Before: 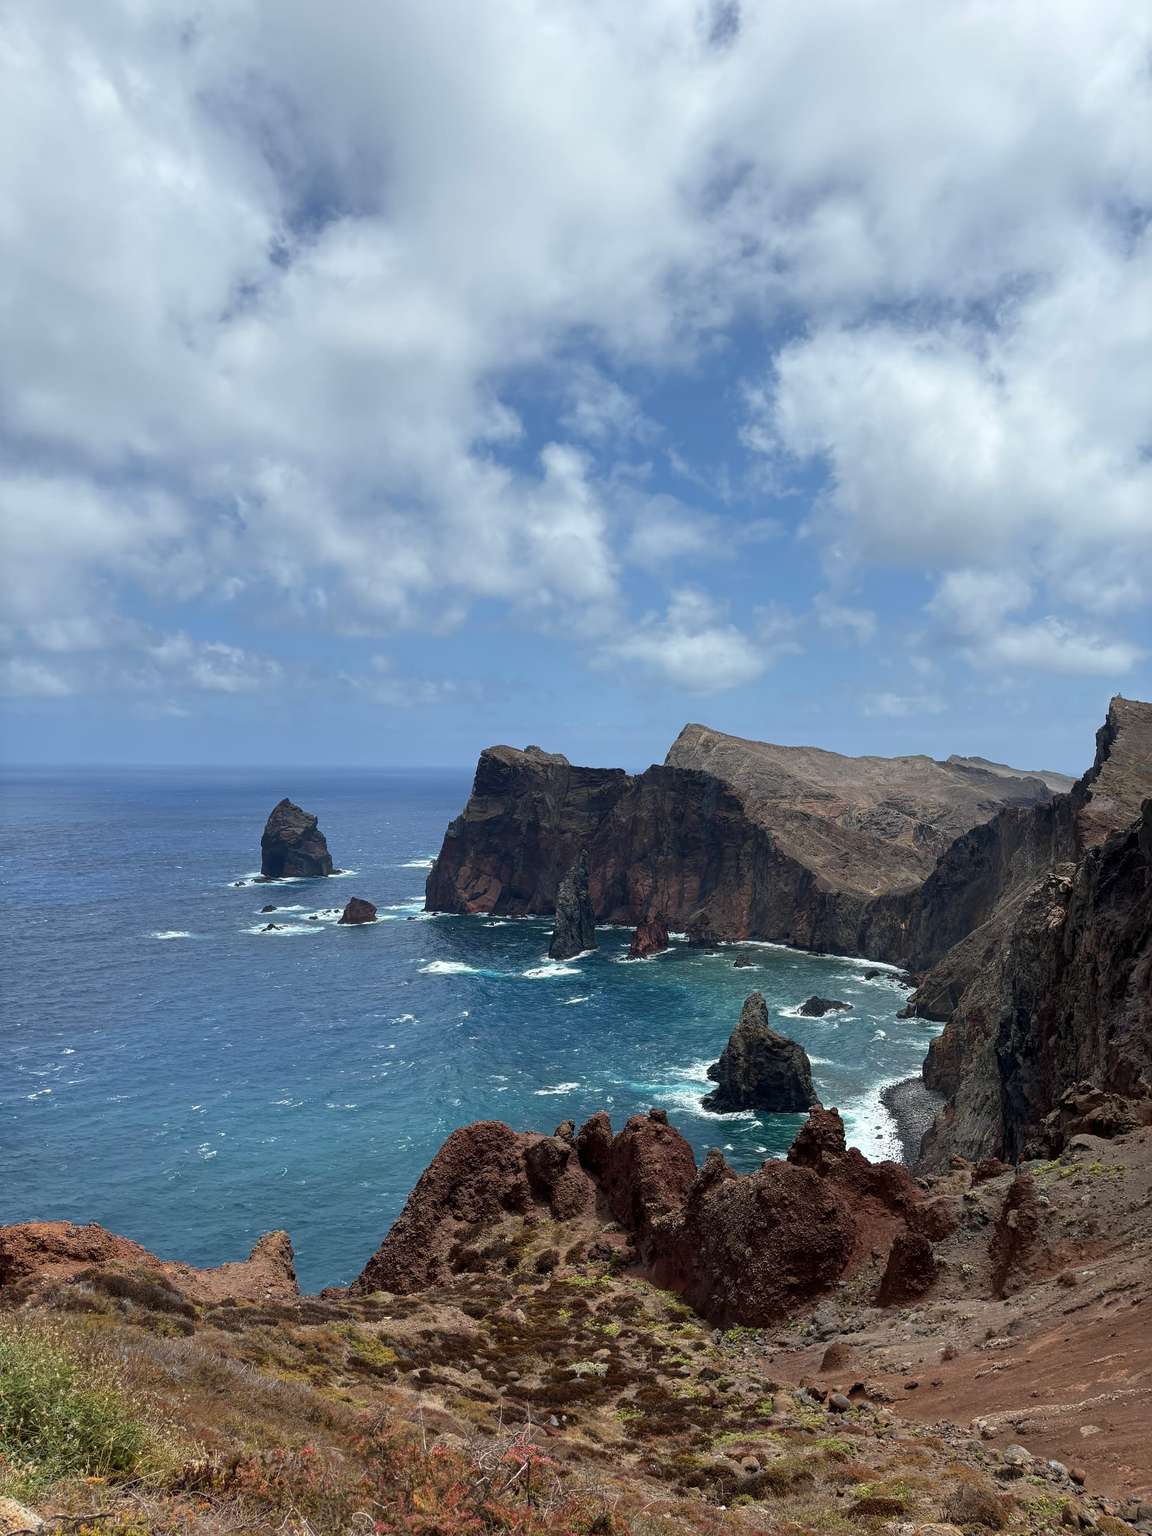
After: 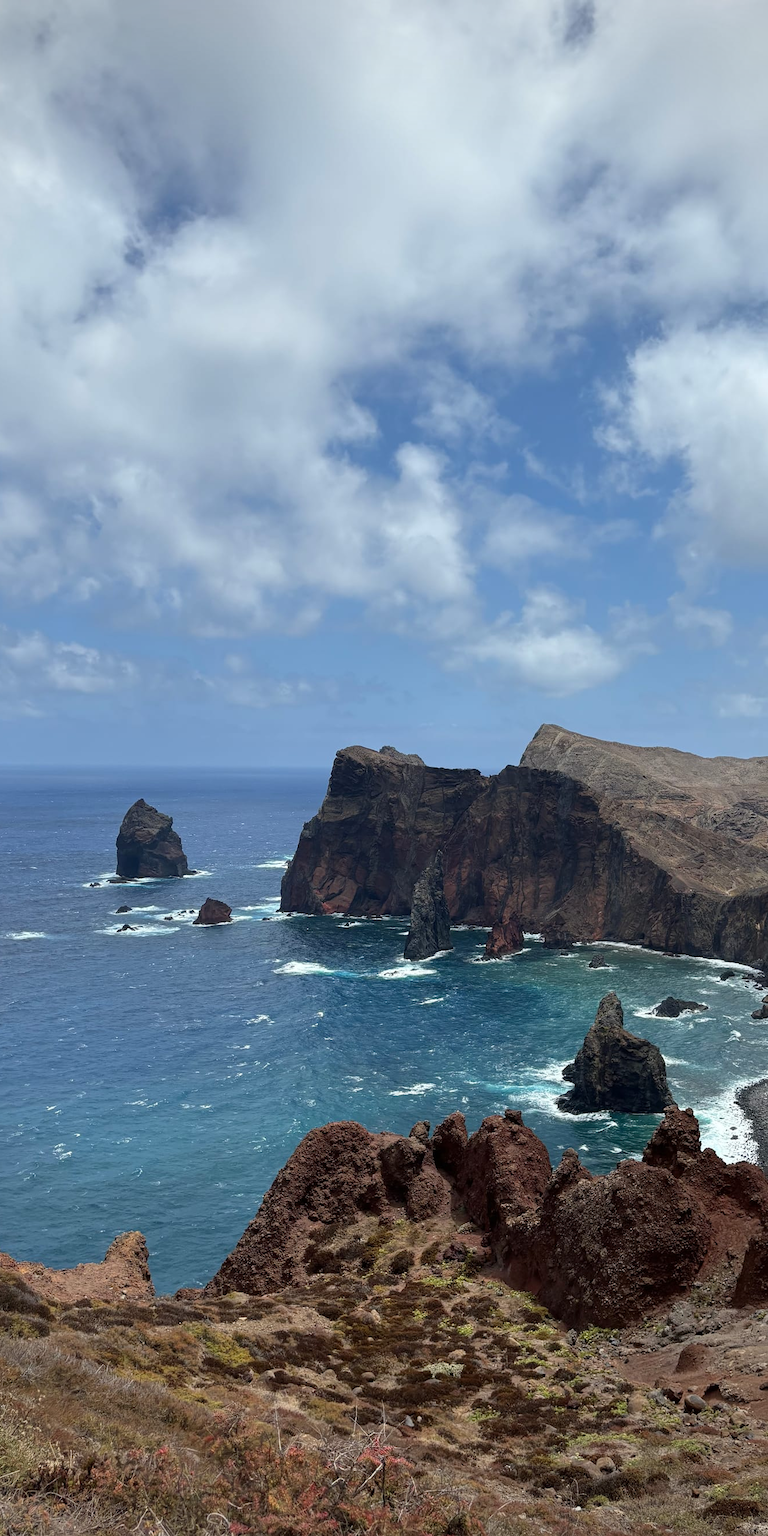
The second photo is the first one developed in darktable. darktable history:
crop and rotate: left 12.648%, right 20.685%
vignetting: fall-off radius 63.6%
